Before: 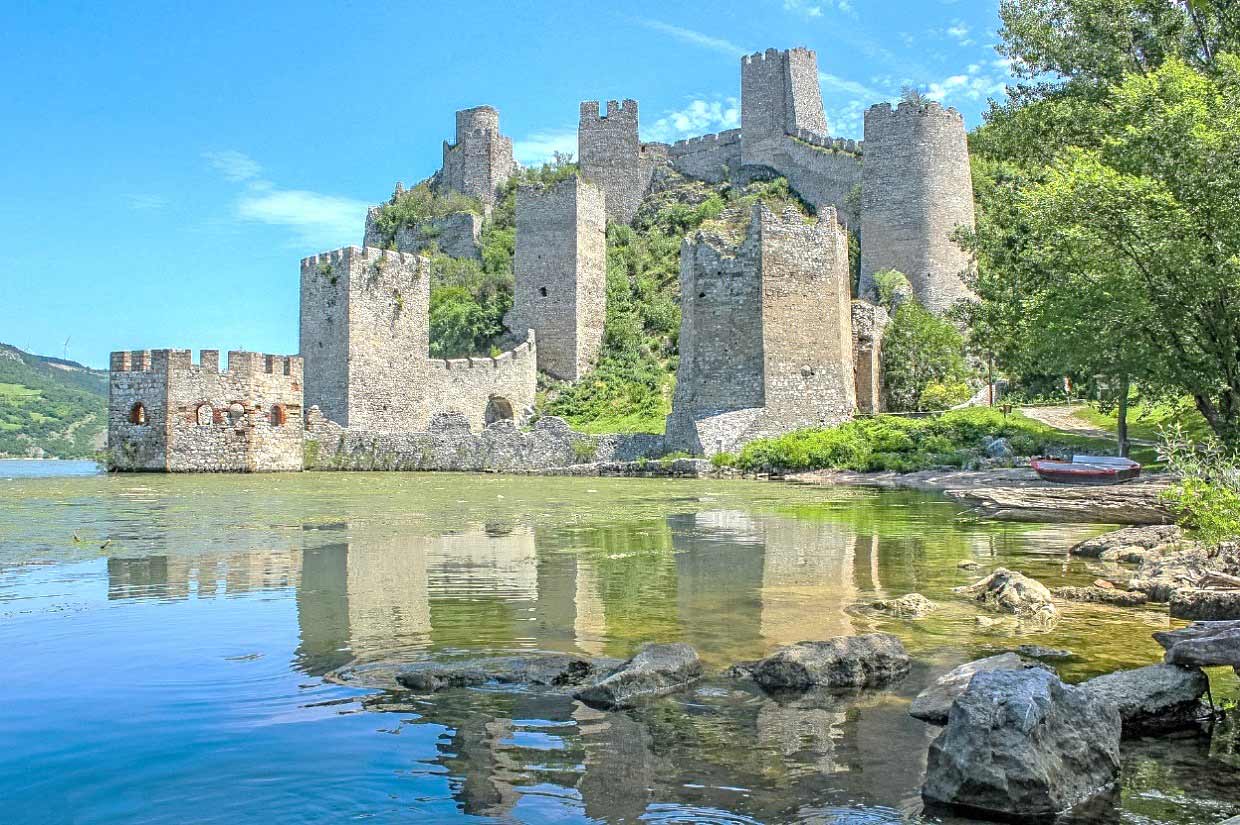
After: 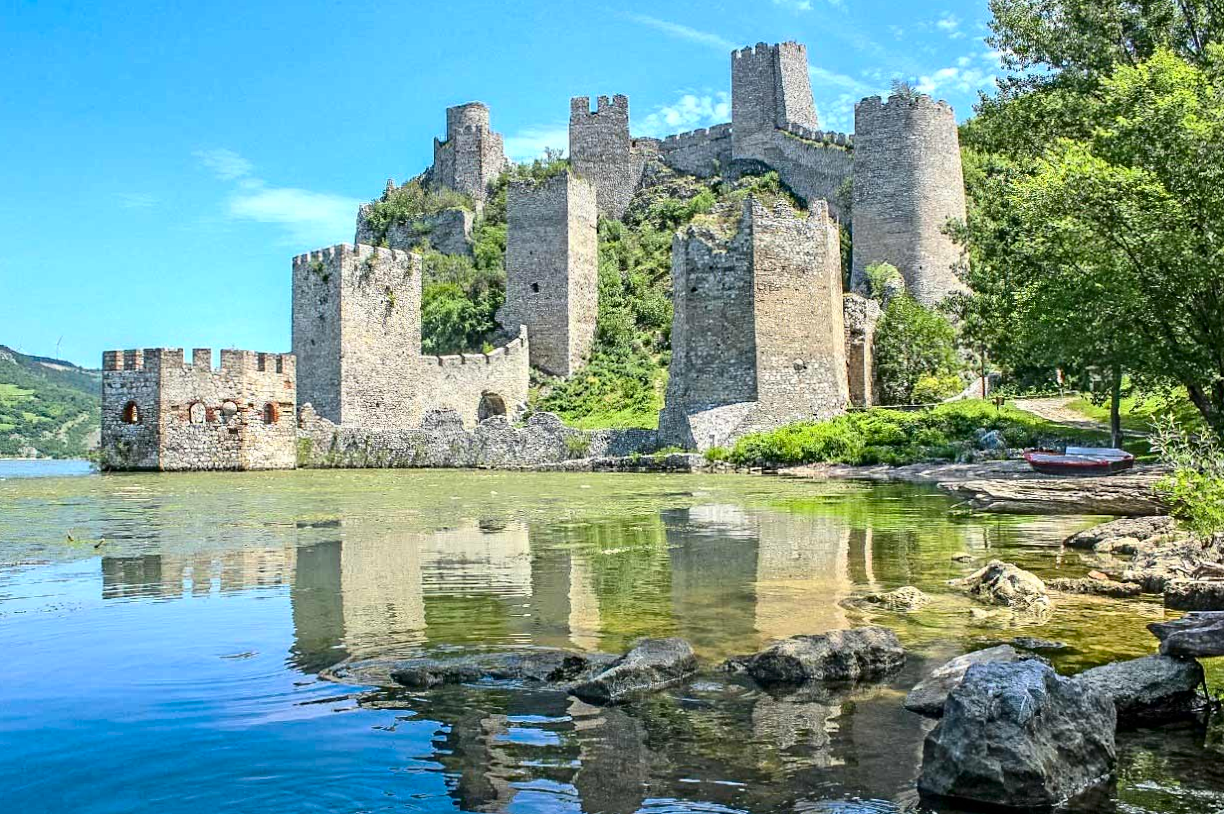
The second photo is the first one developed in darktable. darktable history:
contrast brightness saturation: contrast 0.2, brightness -0.11, saturation 0.1
rotate and perspective: rotation -0.45°, automatic cropping original format, crop left 0.008, crop right 0.992, crop top 0.012, crop bottom 0.988
